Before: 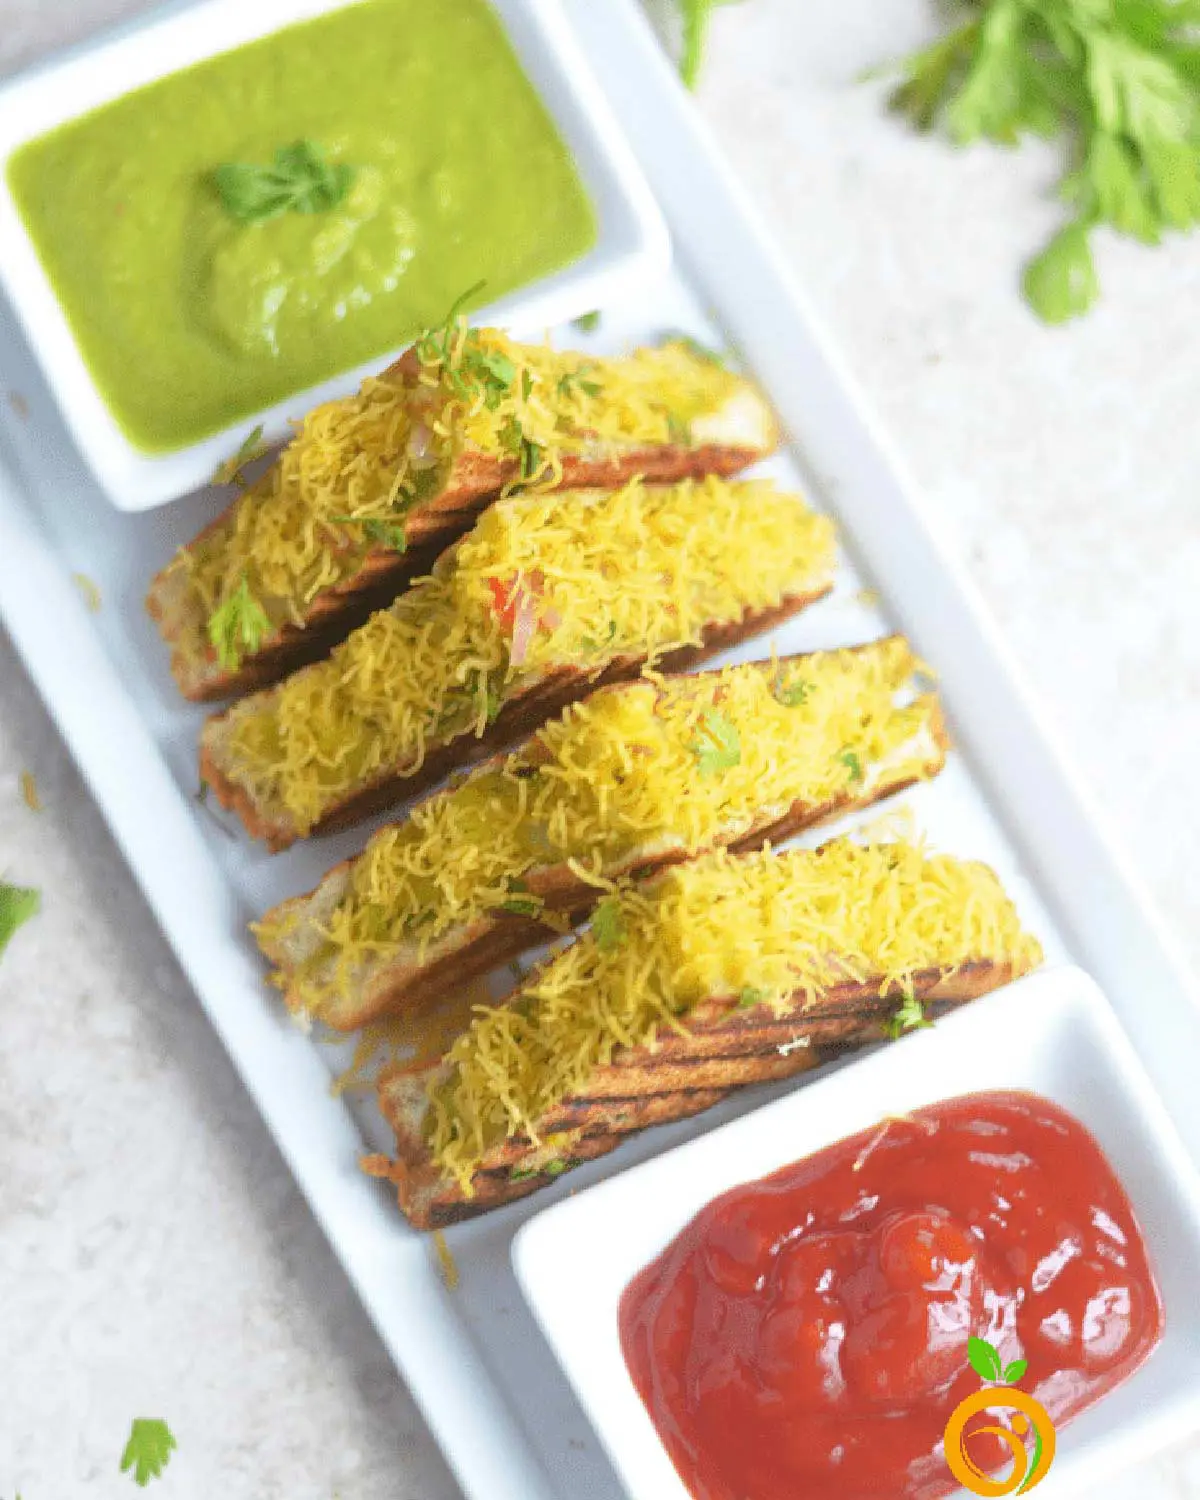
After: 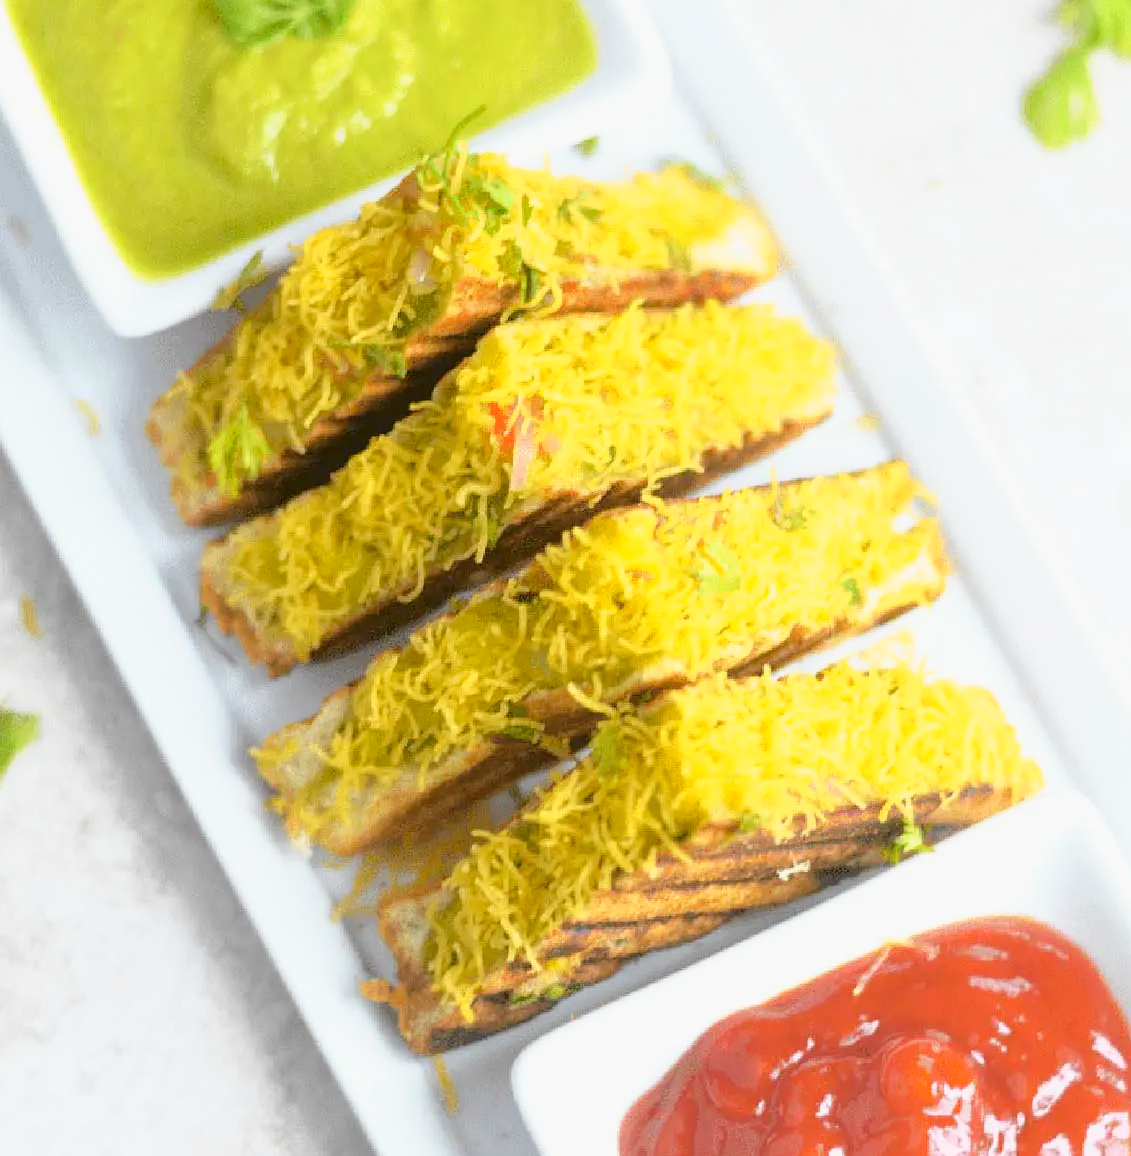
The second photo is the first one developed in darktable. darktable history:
crop and rotate: angle 0.03°, top 11.643%, right 5.651%, bottom 11.189%
tone curve: curves: ch0 [(0, 0.013) (0.129, 0.1) (0.327, 0.382) (0.489, 0.573) (0.66, 0.748) (0.858, 0.926) (1, 0.977)]; ch1 [(0, 0) (0.353, 0.344) (0.45, 0.46) (0.498, 0.498) (0.521, 0.512) (0.563, 0.559) (0.592, 0.578) (0.647, 0.657) (1, 1)]; ch2 [(0, 0) (0.333, 0.346) (0.375, 0.375) (0.424, 0.43) (0.476, 0.492) (0.502, 0.502) (0.524, 0.531) (0.579, 0.61) (0.612, 0.644) (0.66, 0.715) (1, 1)], color space Lab, independent channels, preserve colors none
